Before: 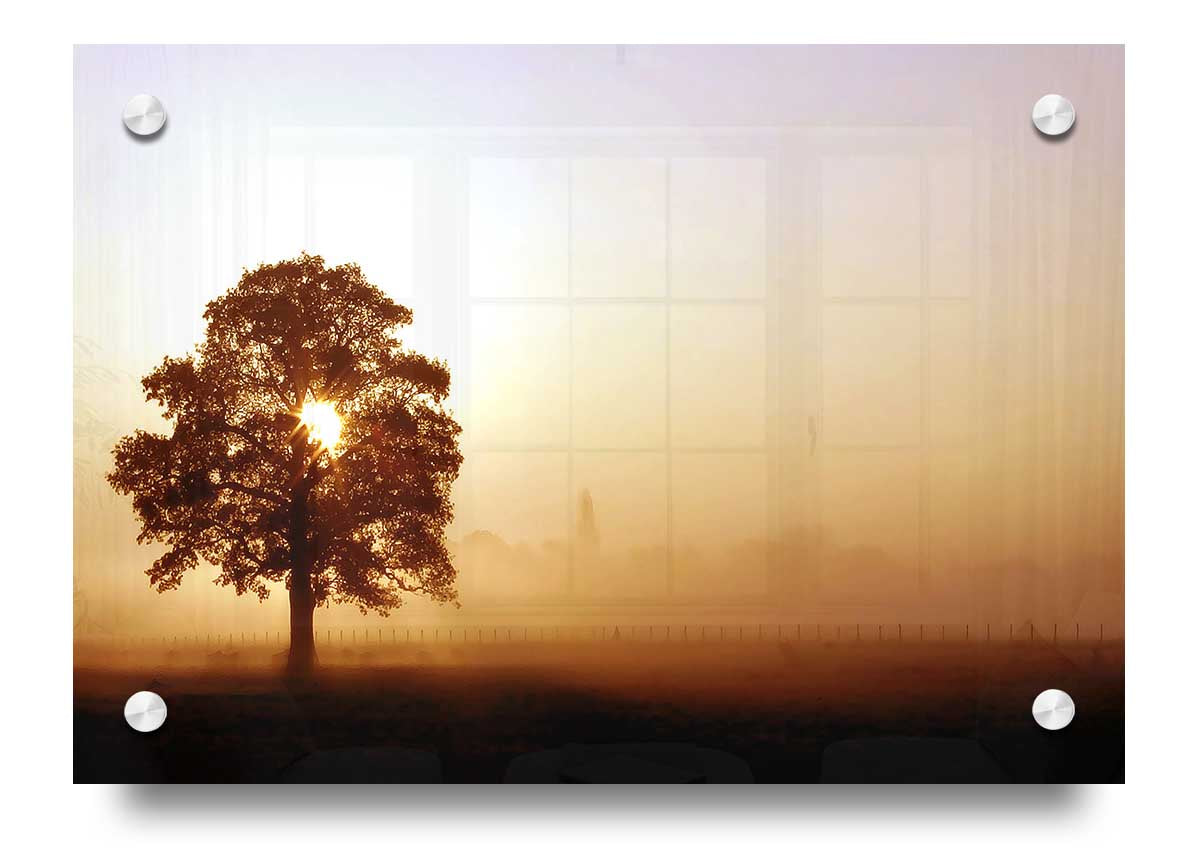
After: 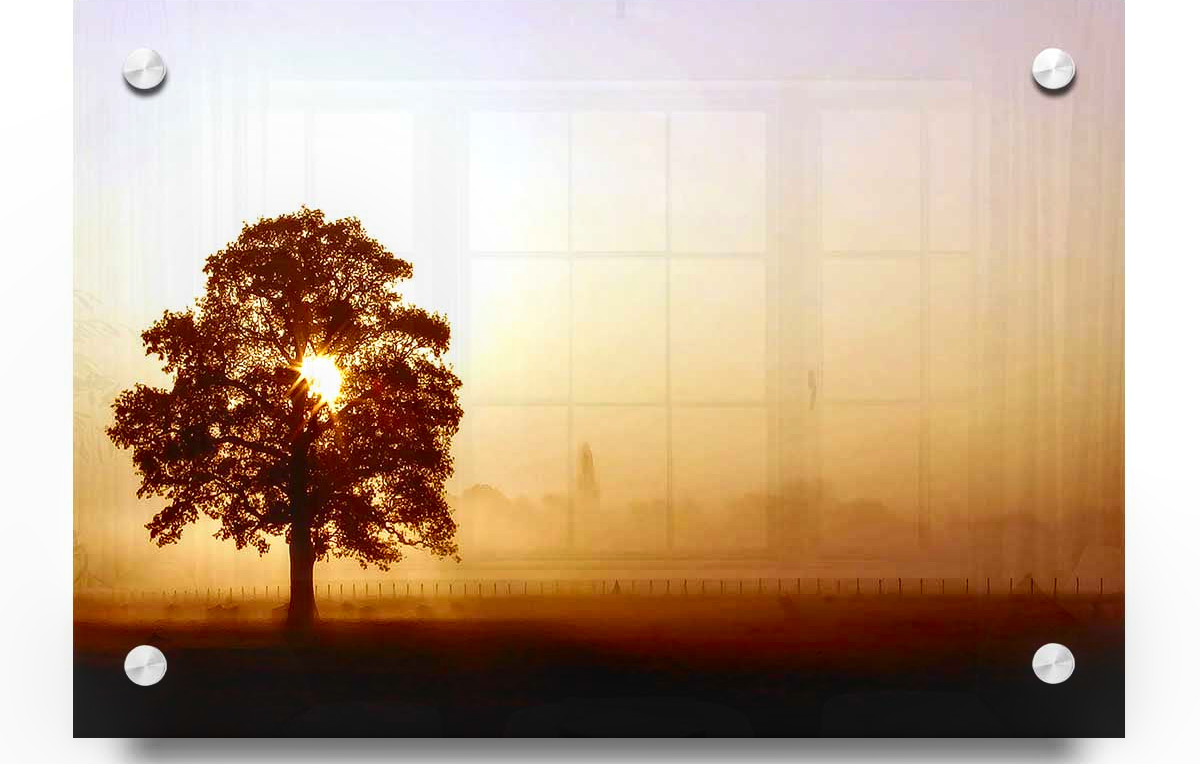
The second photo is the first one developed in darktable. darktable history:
contrast brightness saturation: contrast 0.187, brightness -0.102, saturation 0.213
crop and rotate: top 5.446%, bottom 5.79%
local contrast: on, module defaults
